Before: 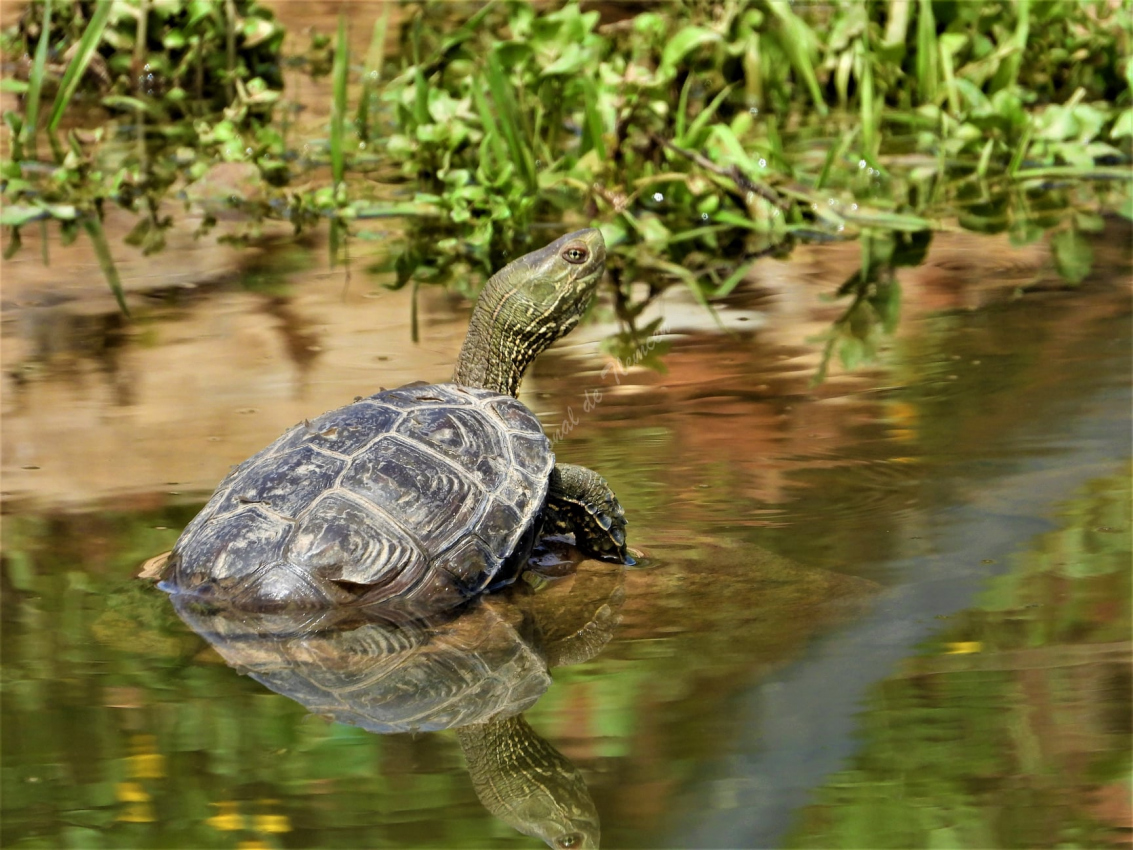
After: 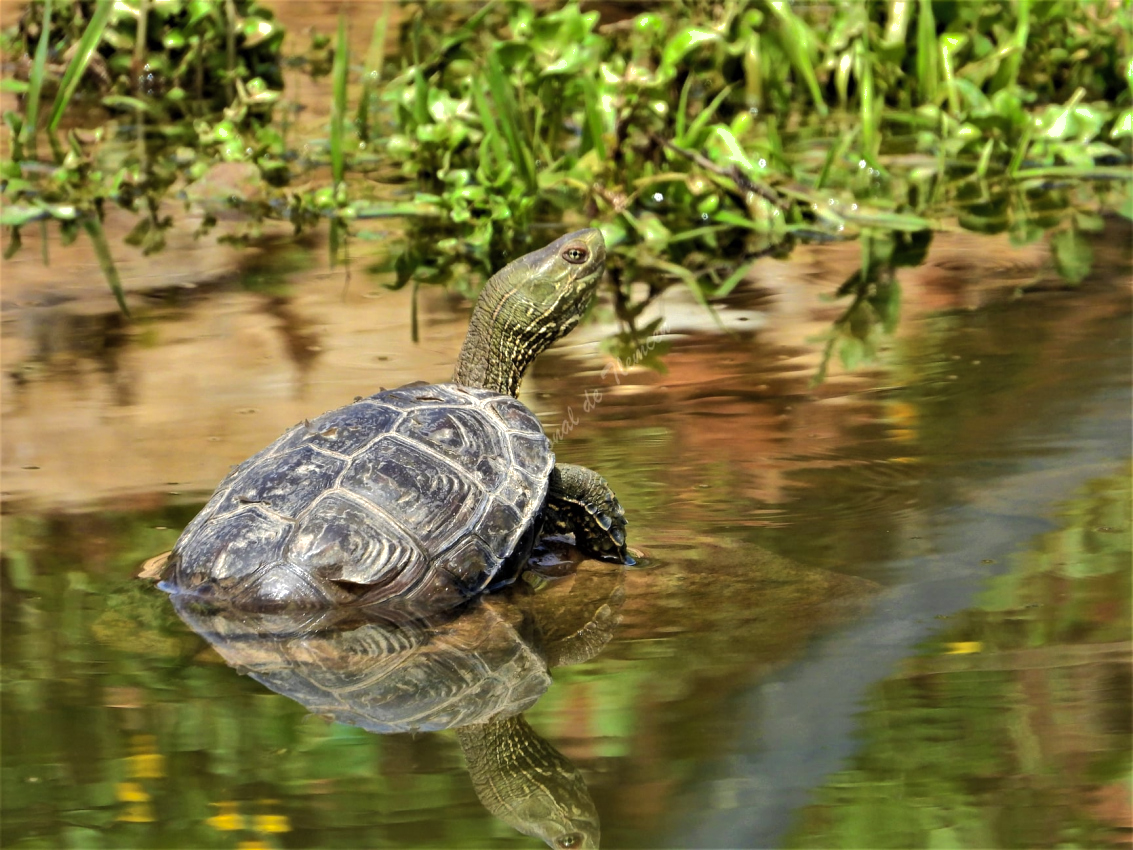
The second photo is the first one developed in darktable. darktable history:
tone equalizer: -8 EV -0.417 EV, -7 EV -0.389 EV, -6 EV -0.333 EV, -5 EV -0.222 EV, -3 EV 0.222 EV, -2 EV 0.333 EV, -1 EV 0.389 EV, +0 EV 0.417 EV, edges refinement/feathering 500, mask exposure compensation -1.57 EV, preserve details no
shadows and highlights: shadows 40, highlights -60
